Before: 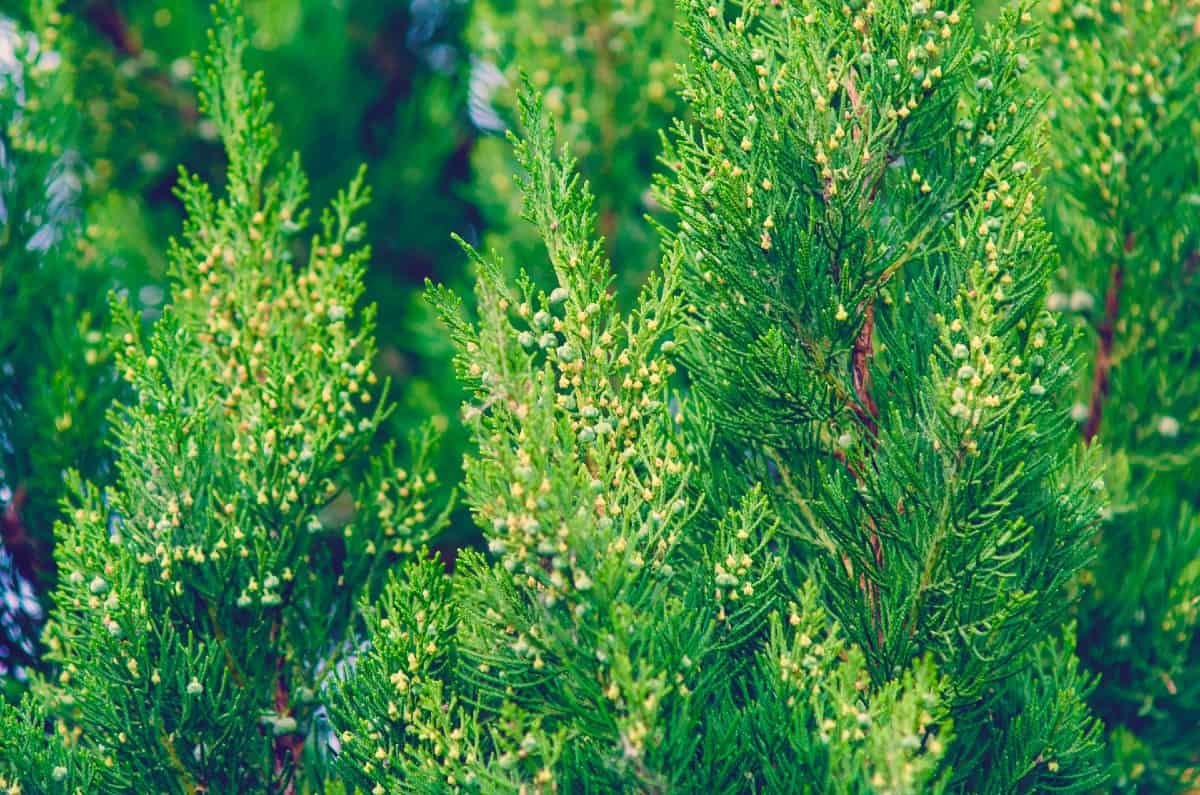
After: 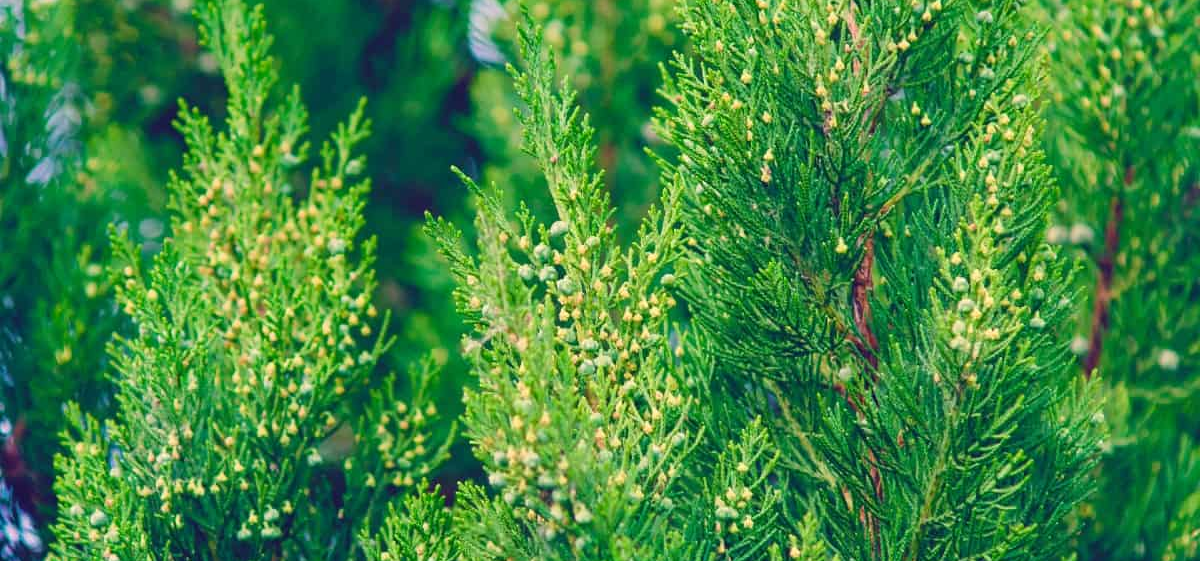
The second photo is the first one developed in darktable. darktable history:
crop and rotate: top 8.553%, bottom 20.769%
